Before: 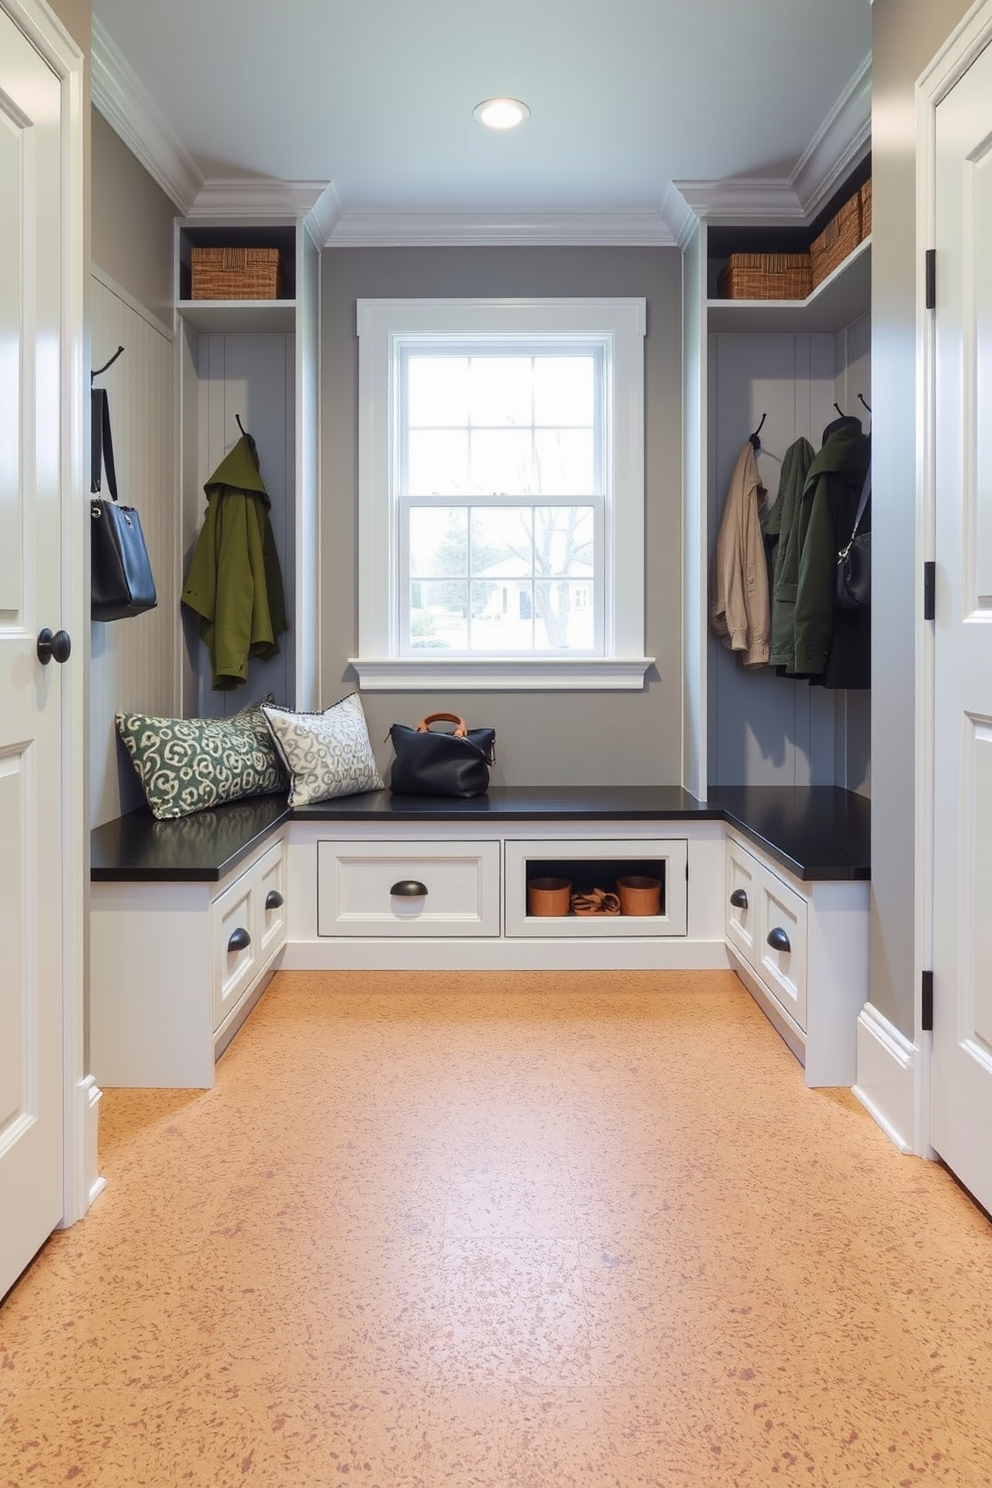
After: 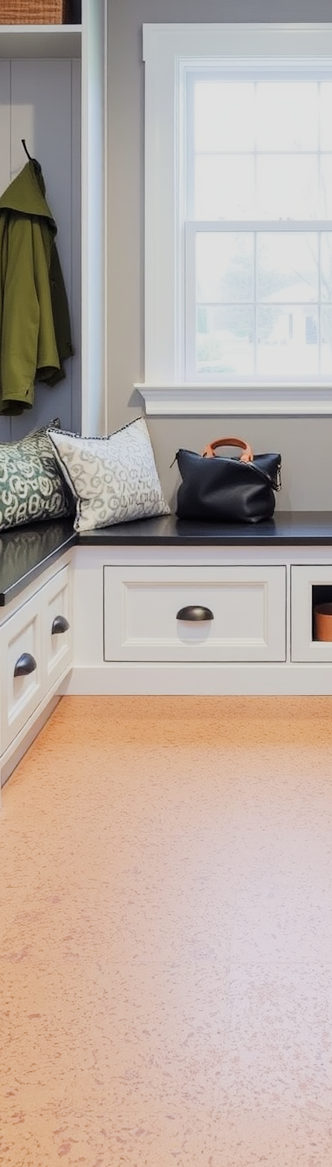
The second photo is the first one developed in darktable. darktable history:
exposure: black level correction 0, exposure 0.6 EV, compensate exposure bias true, compensate highlight preservation false
crop and rotate: left 21.77%, top 18.528%, right 44.676%, bottom 2.997%
filmic rgb: black relative exposure -8.54 EV, white relative exposure 5.52 EV, hardness 3.39, contrast 1.016
rotate and perspective: automatic cropping off
